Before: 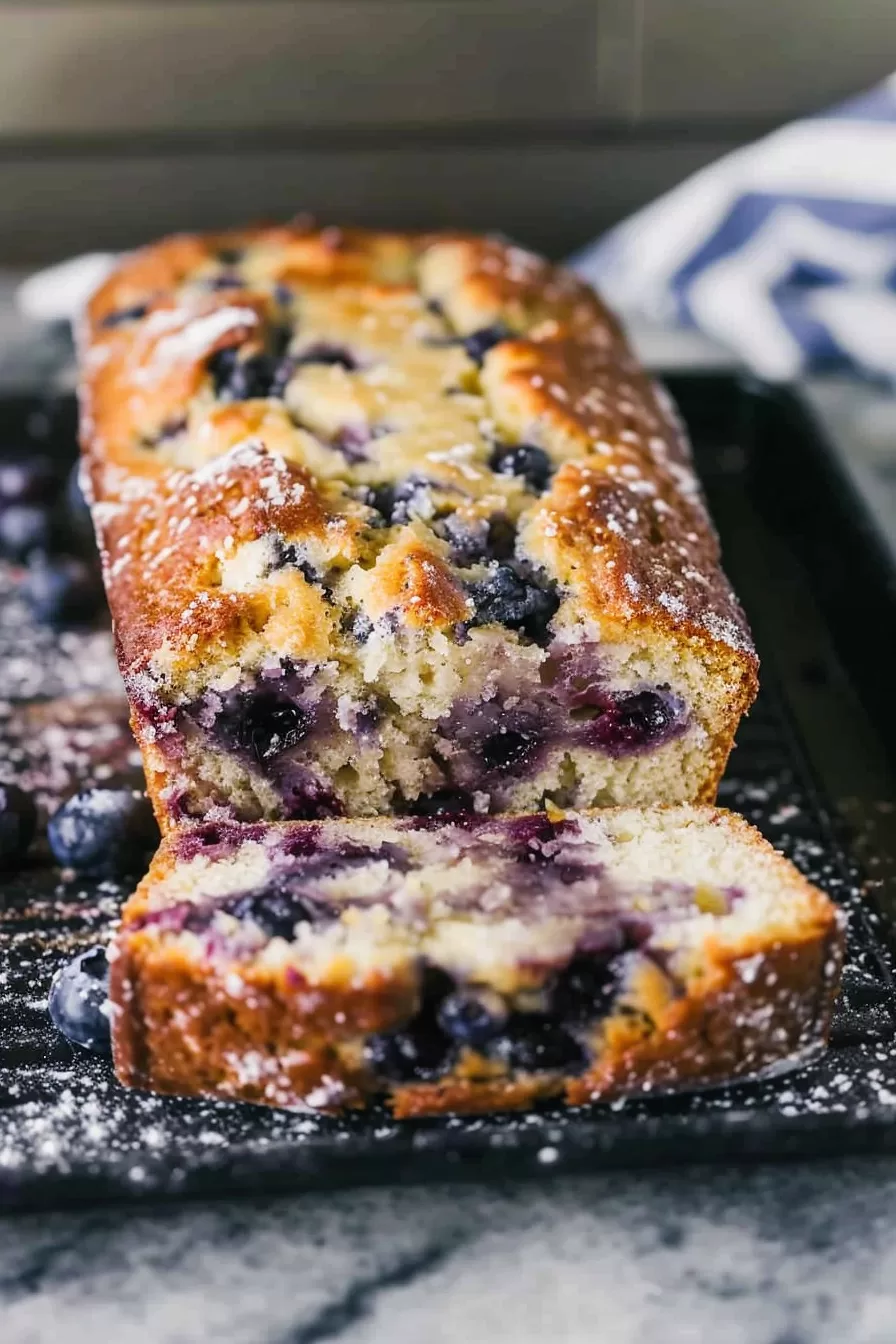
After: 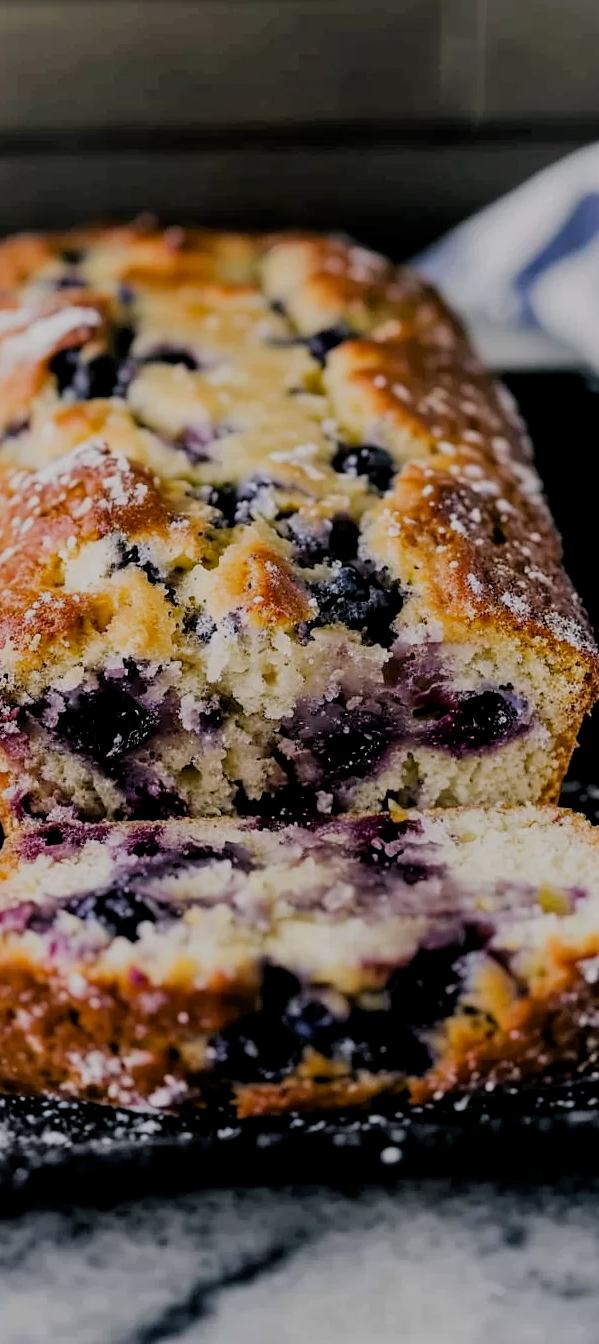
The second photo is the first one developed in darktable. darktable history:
filmic rgb: black relative exposure -7.73 EV, white relative exposure 4.44 EV, target black luminance 0%, hardness 3.76, latitude 50.57%, contrast 1.063, highlights saturation mix 9.08%, shadows ↔ highlights balance -0.253%
crop and rotate: left 17.581%, right 15.462%
exposure: black level correction 0.011, exposure -0.476 EV, compensate exposure bias true, compensate highlight preservation false
